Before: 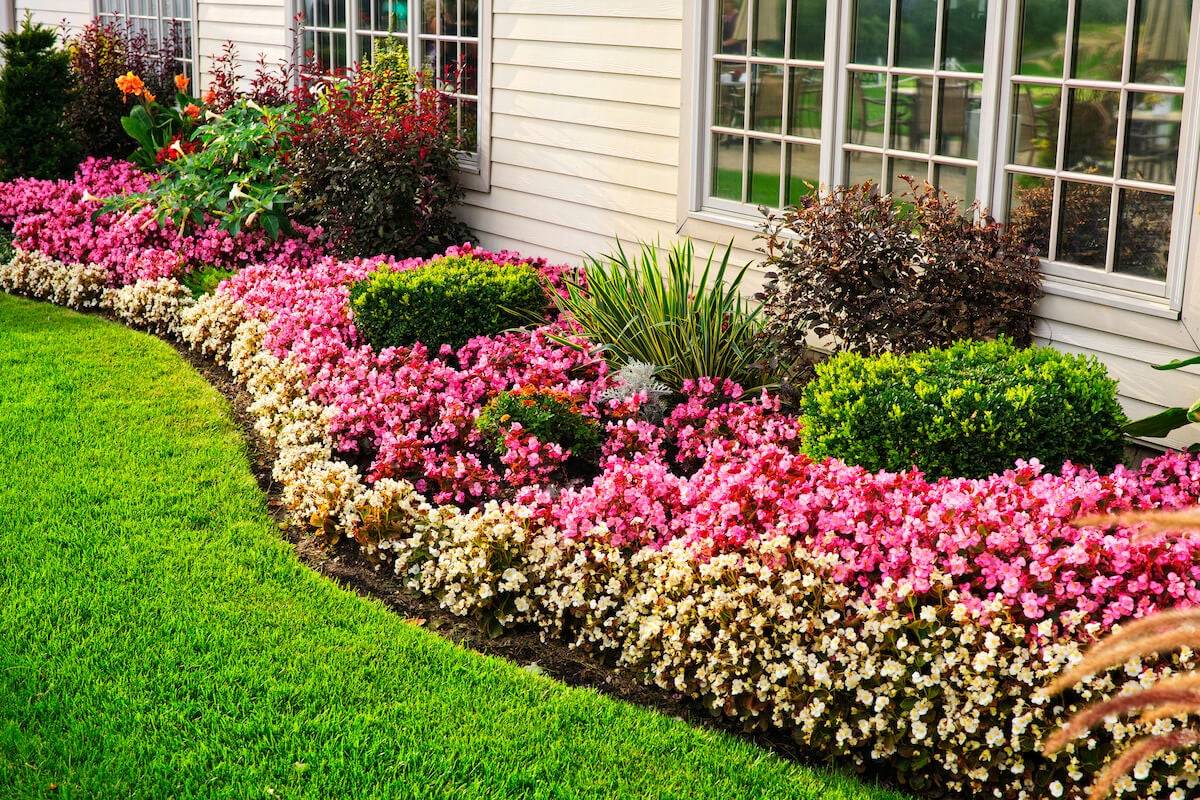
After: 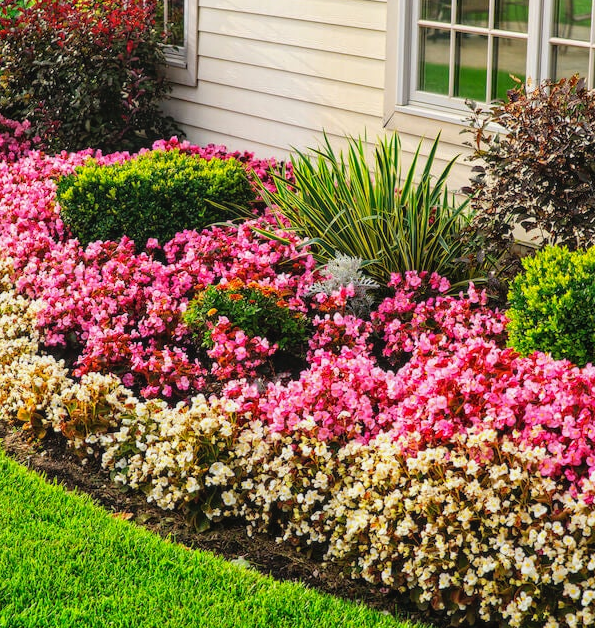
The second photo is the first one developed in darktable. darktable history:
crop and rotate: angle 0.023°, left 24.437%, top 13.242%, right 25.883%, bottom 8.113%
local contrast: detail 109%
